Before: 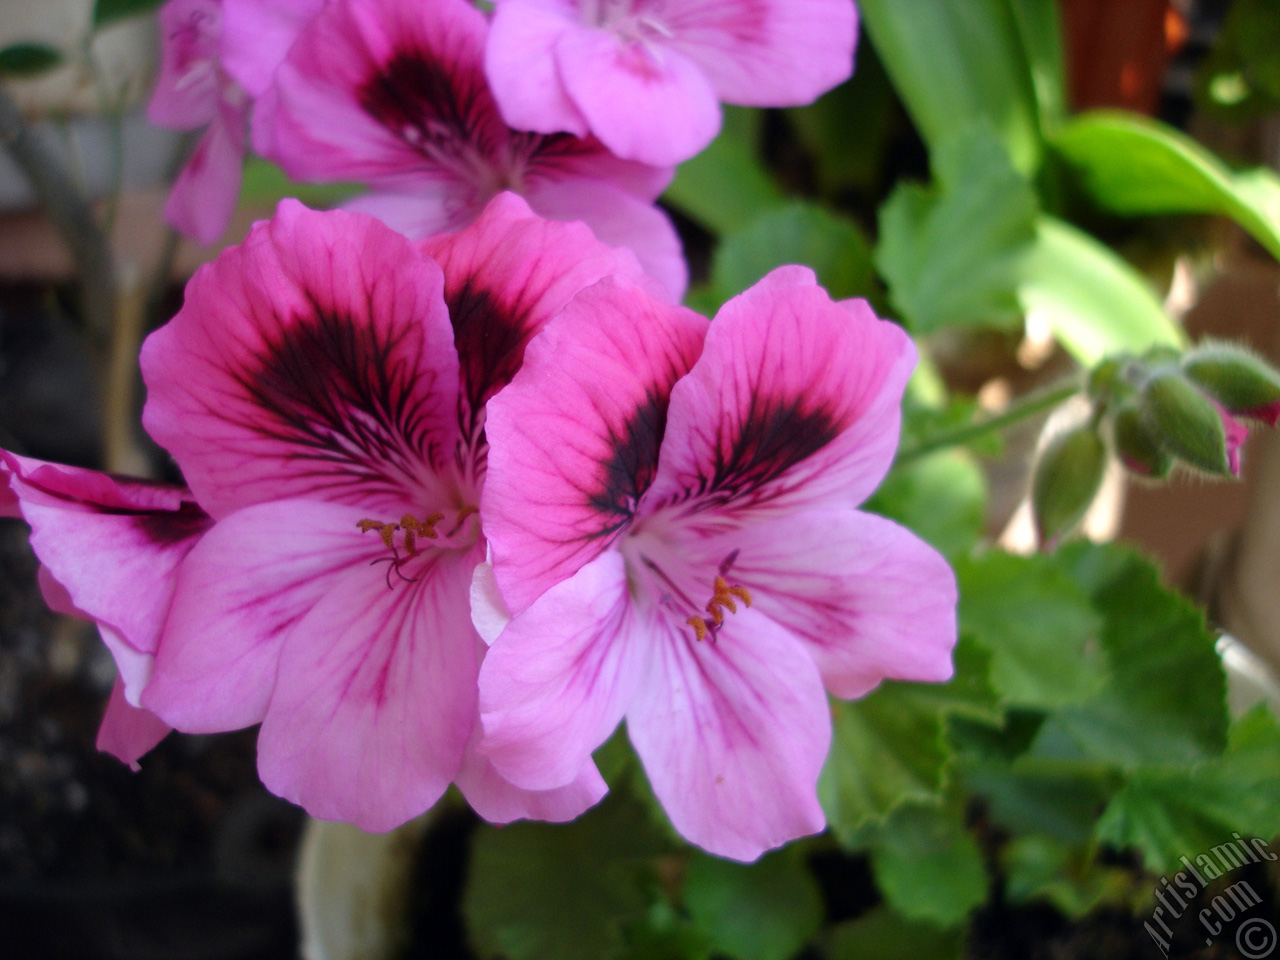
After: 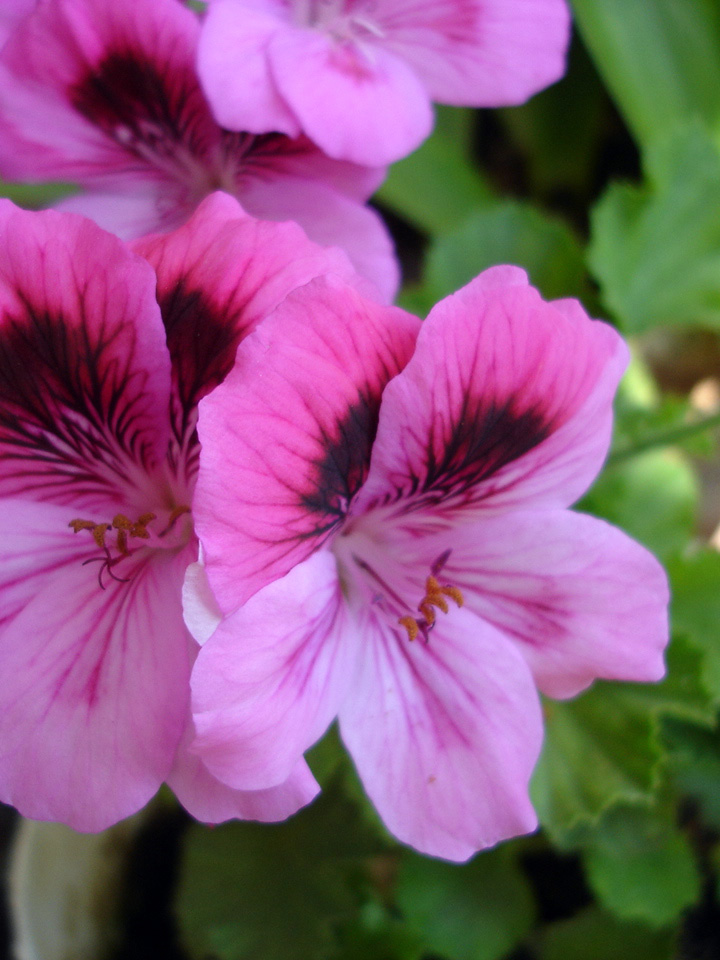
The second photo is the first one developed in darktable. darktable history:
crop and rotate: left 22.516%, right 21.234%
white balance: red 0.978, blue 0.999
